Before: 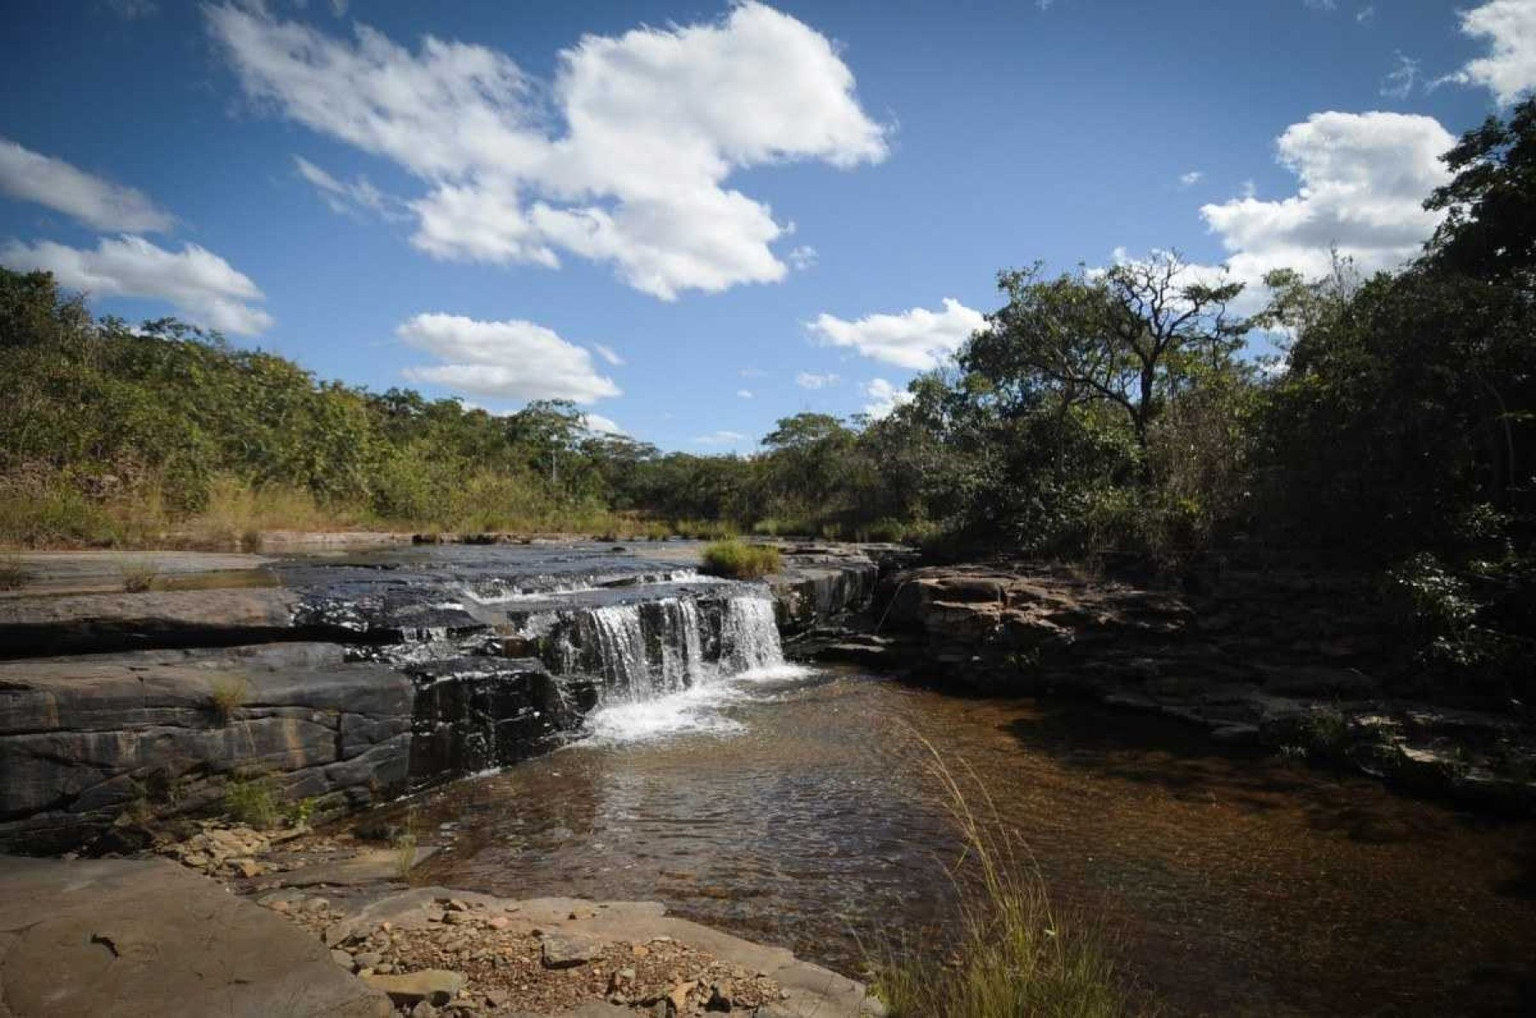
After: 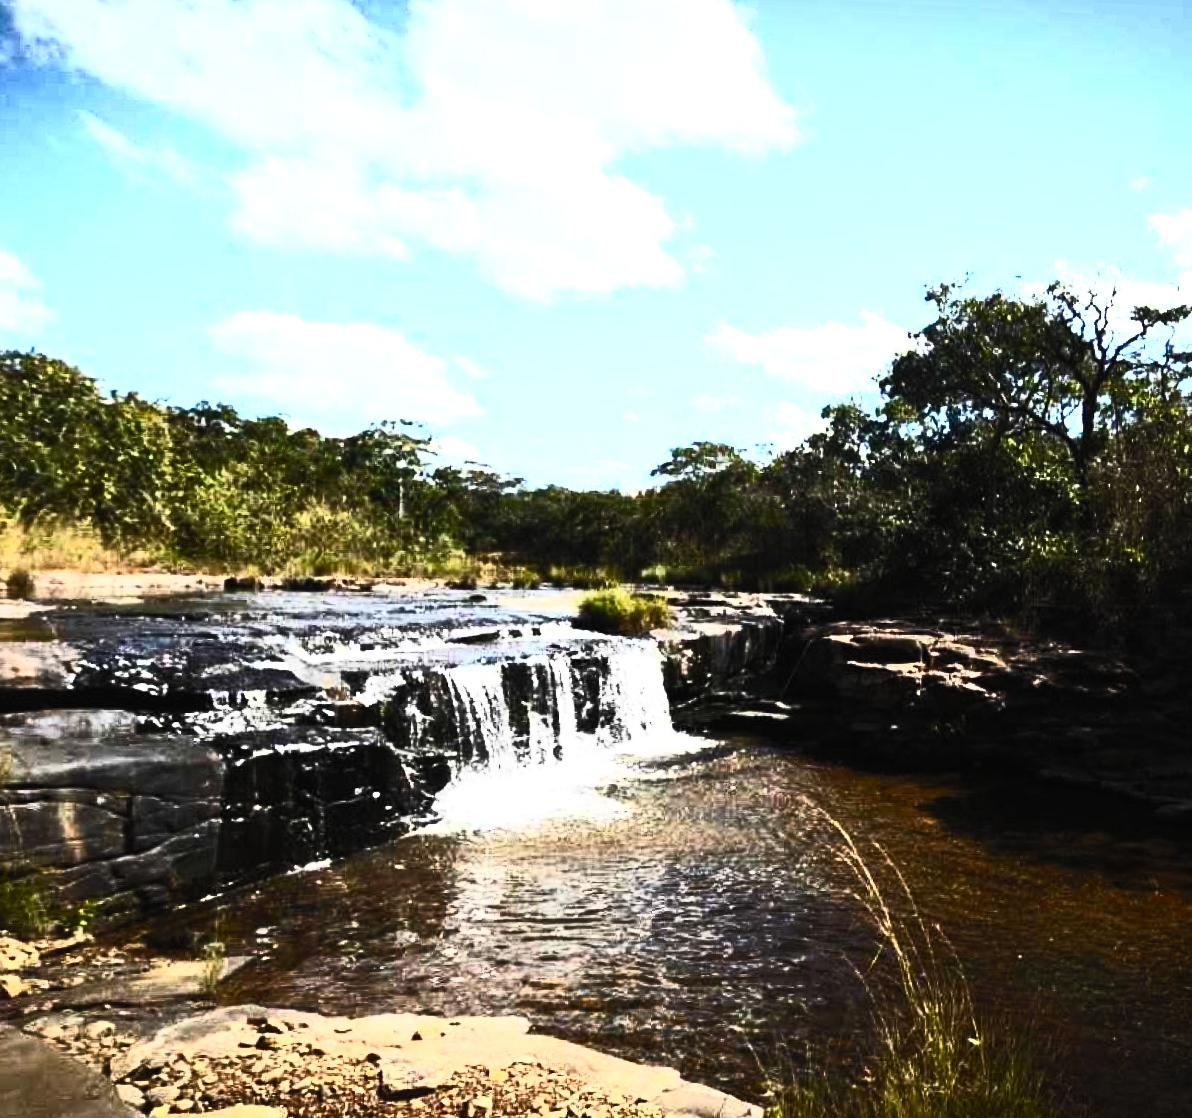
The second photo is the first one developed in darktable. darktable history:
tone equalizer: -8 EV -1.08 EV, -7 EV -1.01 EV, -6 EV -0.867 EV, -5 EV -0.578 EV, -3 EV 0.578 EV, -2 EV 0.867 EV, -1 EV 1.01 EV, +0 EV 1.08 EV, edges refinement/feathering 500, mask exposure compensation -1.57 EV, preserve details no
contrast brightness saturation: contrast 0.83, brightness 0.59, saturation 0.59
crop: left 16.899%, right 16.556%
filmic rgb: black relative exposure -9.5 EV, white relative exposure 3.02 EV, hardness 6.12
rotate and perspective: rotation 0.679°, lens shift (horizontal) 0.136, crop left 0.009, crop right 0.991, crop top 0.078, crop bottom 0.95
color zones: curves: ch0 [(0, 0.613) (0.01, 0.613) (0.245, 0.448) (0.498, 0.529) (0.642, 0.665) (0.879, 0.777) (0.99, 0.613)]; ch1 [(0, 0) (0.143, 0) (0.286, 0) (0.429, 0) (0.571, 0) (0.714, 0) (0.857, 0)], mix -93.41%
